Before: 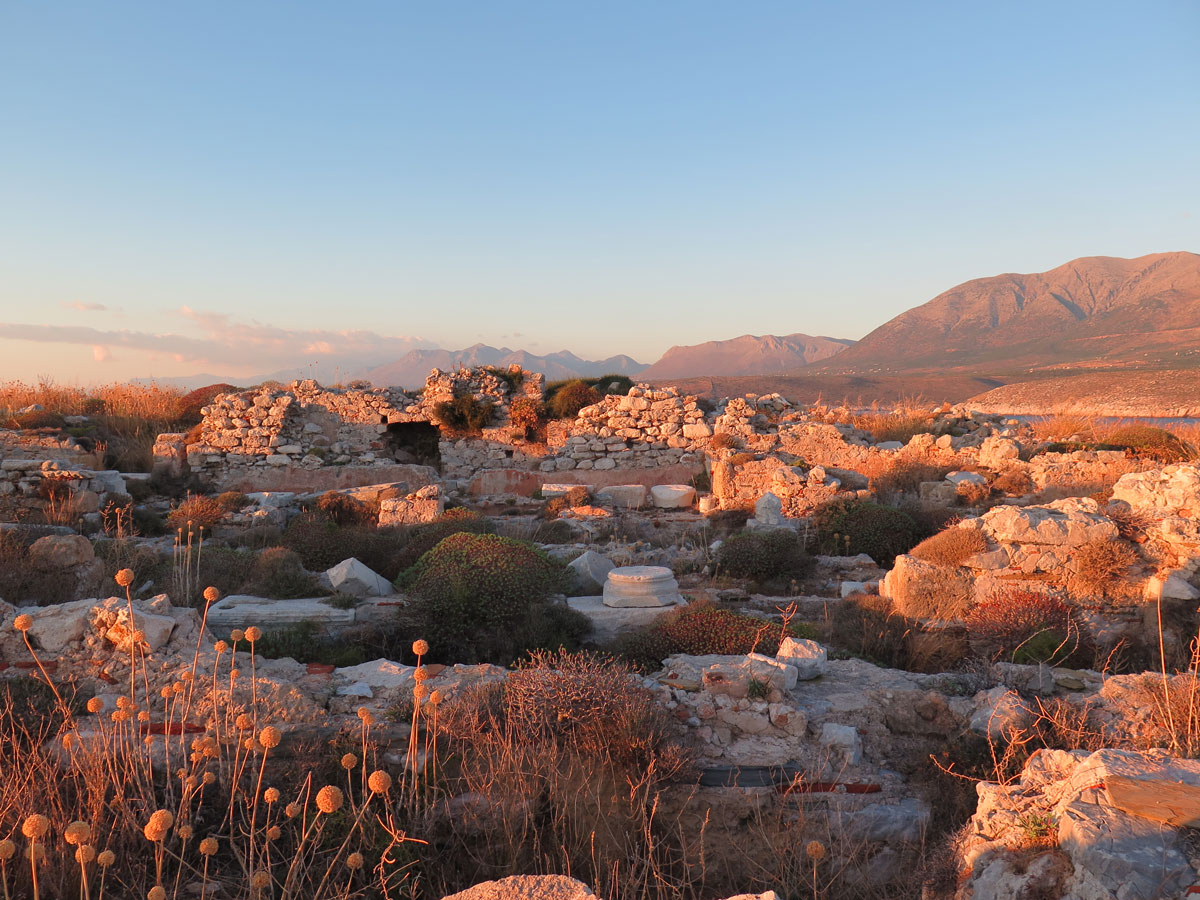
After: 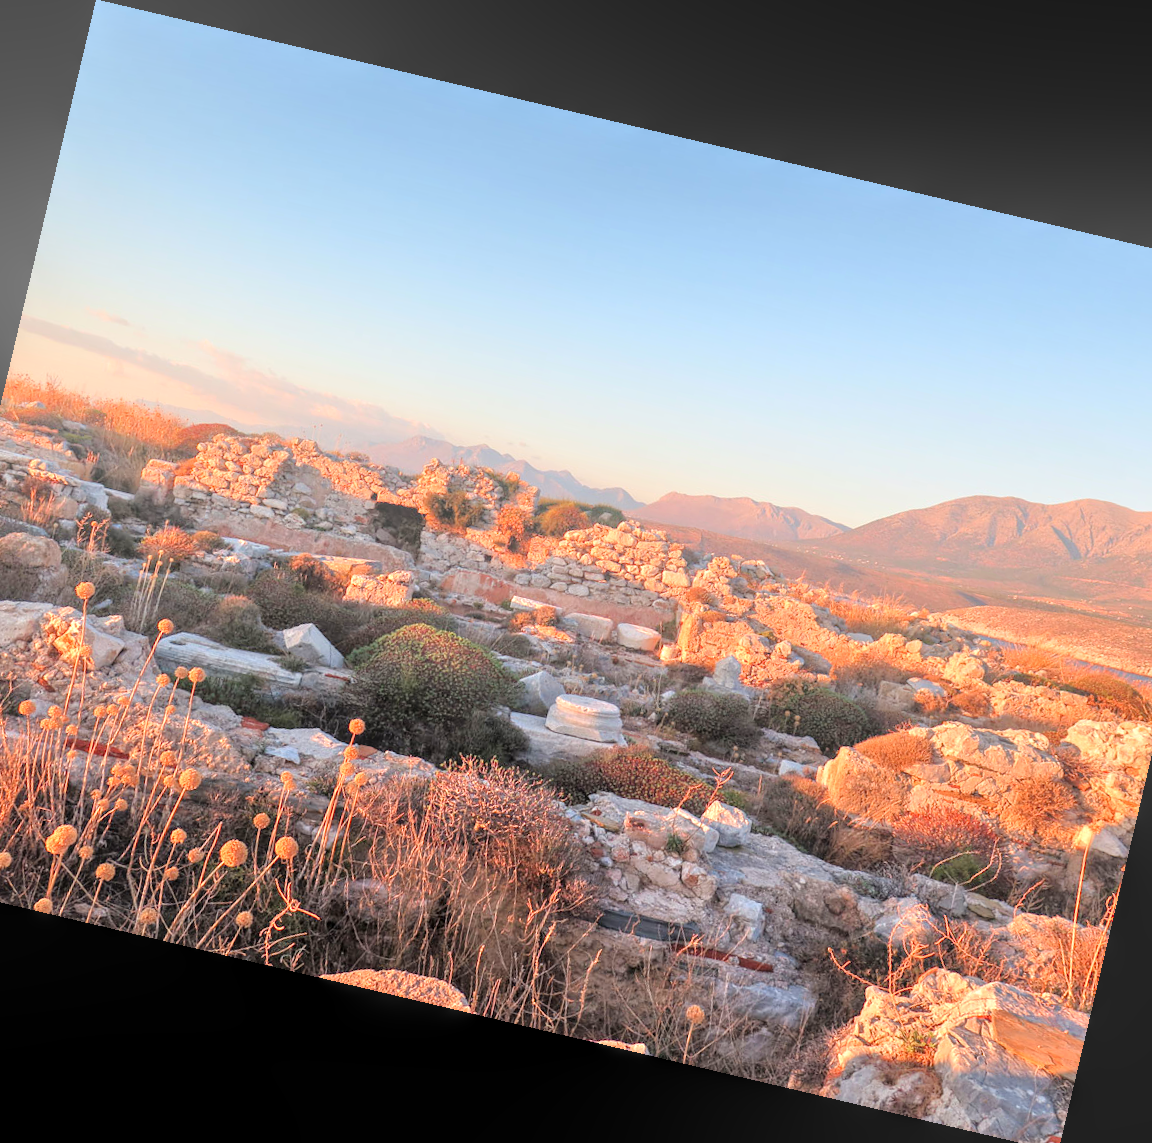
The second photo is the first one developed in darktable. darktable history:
bloom: size 40%
crop: left 8.026%, right 7.374%
rotate and perspective: rotation 13.27°, automatic cropping off
local contrast: detail 150%
tone equalizer: -7 EV 0.15 EV, -6 EV 0.6 EV, -5 EV 1.15 EV, -4 EV 1.33 EV, -3 EV 1.15 EV, -2 EV 0.6 EV, -1 EV 0.15 EV, mask exposure compensation -0.5 EV
